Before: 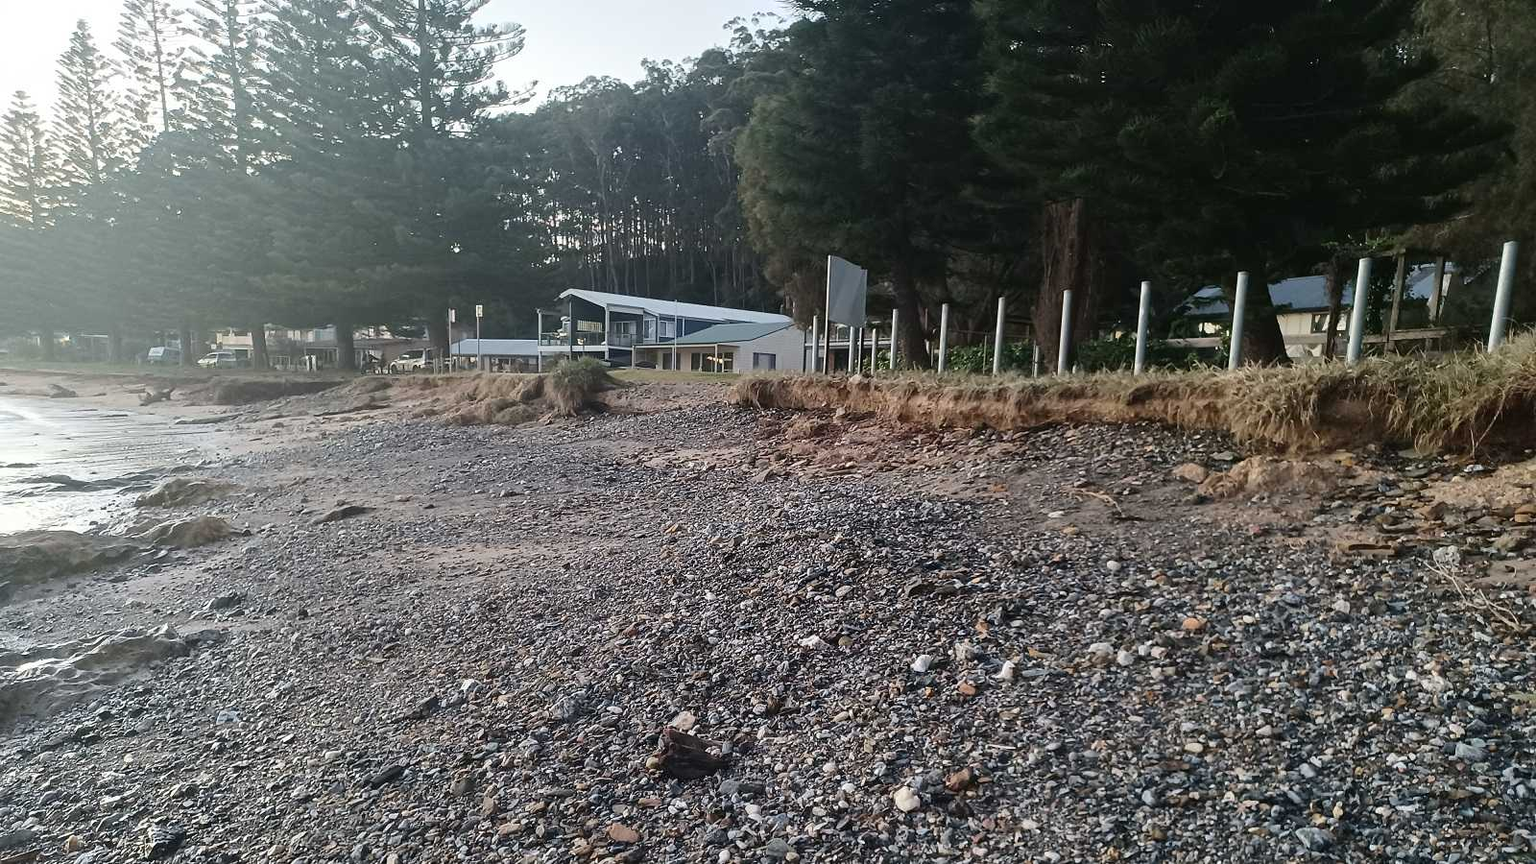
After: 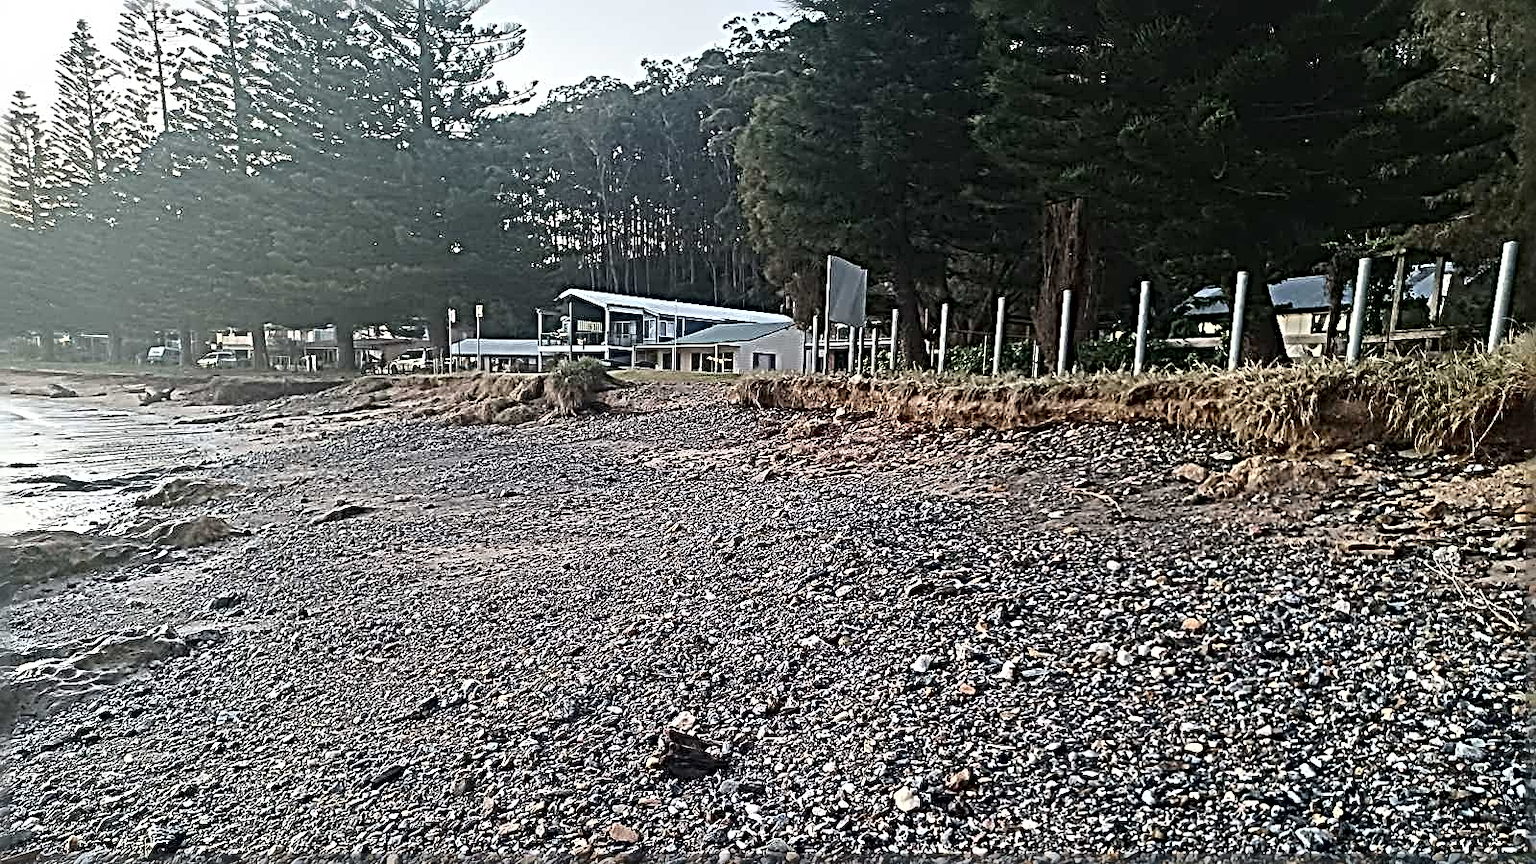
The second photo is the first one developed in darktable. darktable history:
sharpen: radius 4.018, amount 1.992
shadows and highlights: radius 336.9, shadows 29.1, soften with gaussian
